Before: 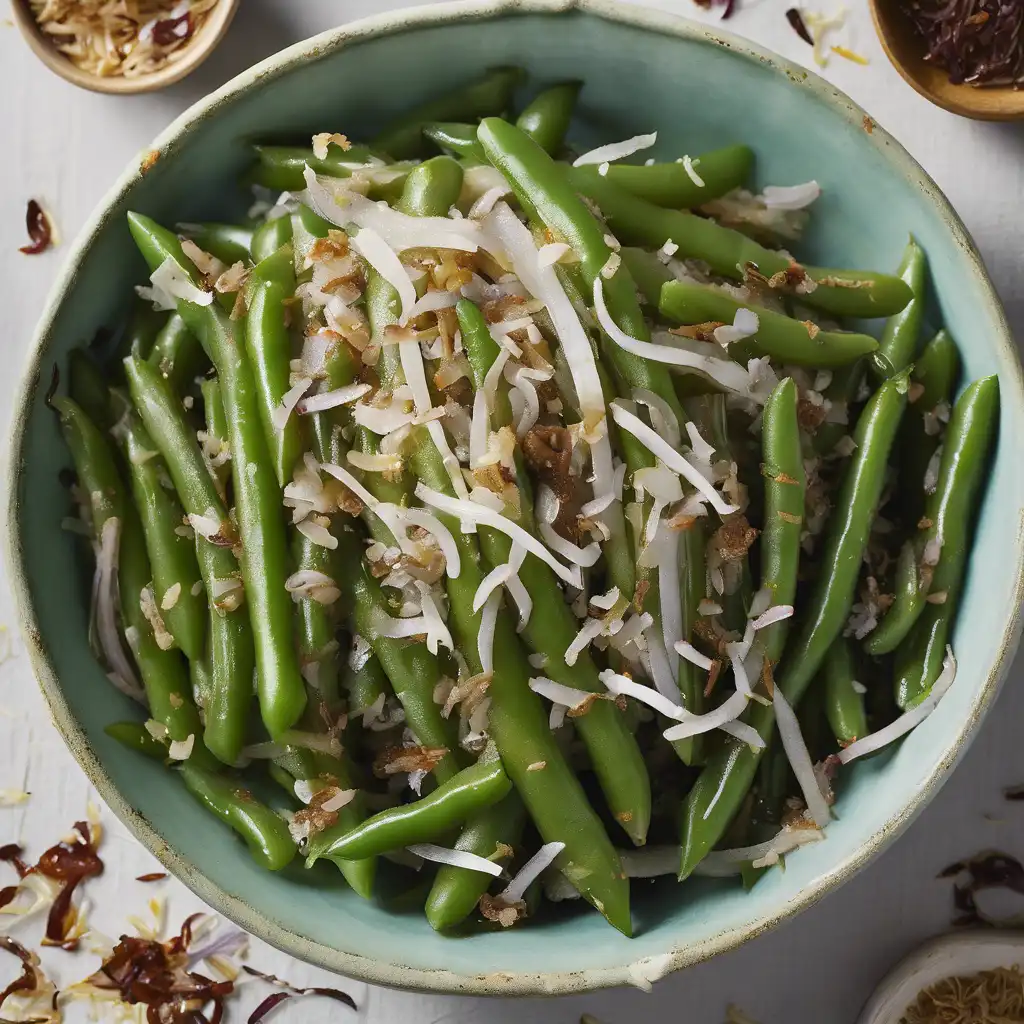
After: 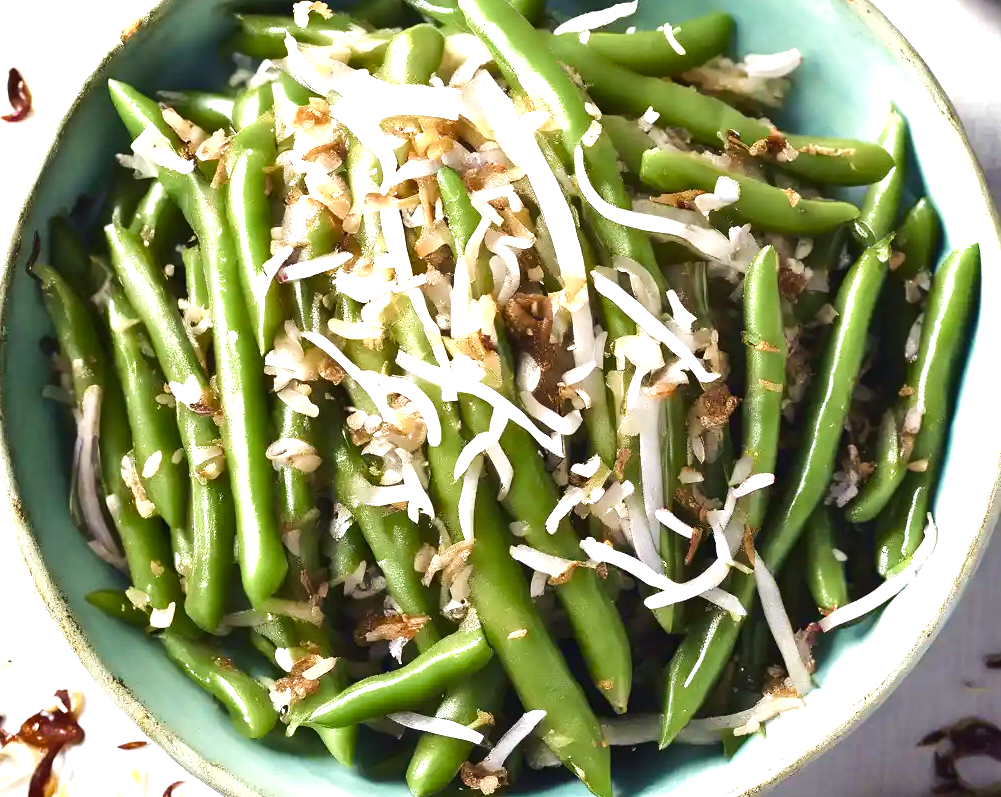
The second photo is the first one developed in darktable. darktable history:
crop and rotate: left 1.89%, top 12.918%, right 0.266%, bottom 9.216%
exposure: black level correction 0, exposure 1.1 EV, compensate highlight preservation false
velvia: on, module defaults
color balance rgb: shadows lift › luminance -21.764%, shadows lift › chroma 6.523%, shadows lift › hue 271.65°, power › hue 74.92°, perceptual saturation grading › global saturation 20%, perceptual saturation grading › highlights -49.608%, perceptual saturation grading › shadows 26.076%, perceptual brilliance grading › highlights 17.047%, perceptual brilliance grading › mid-tones 31.19%, perceptual brilliance grading › shadows -31.025%, contrast -9.725%
